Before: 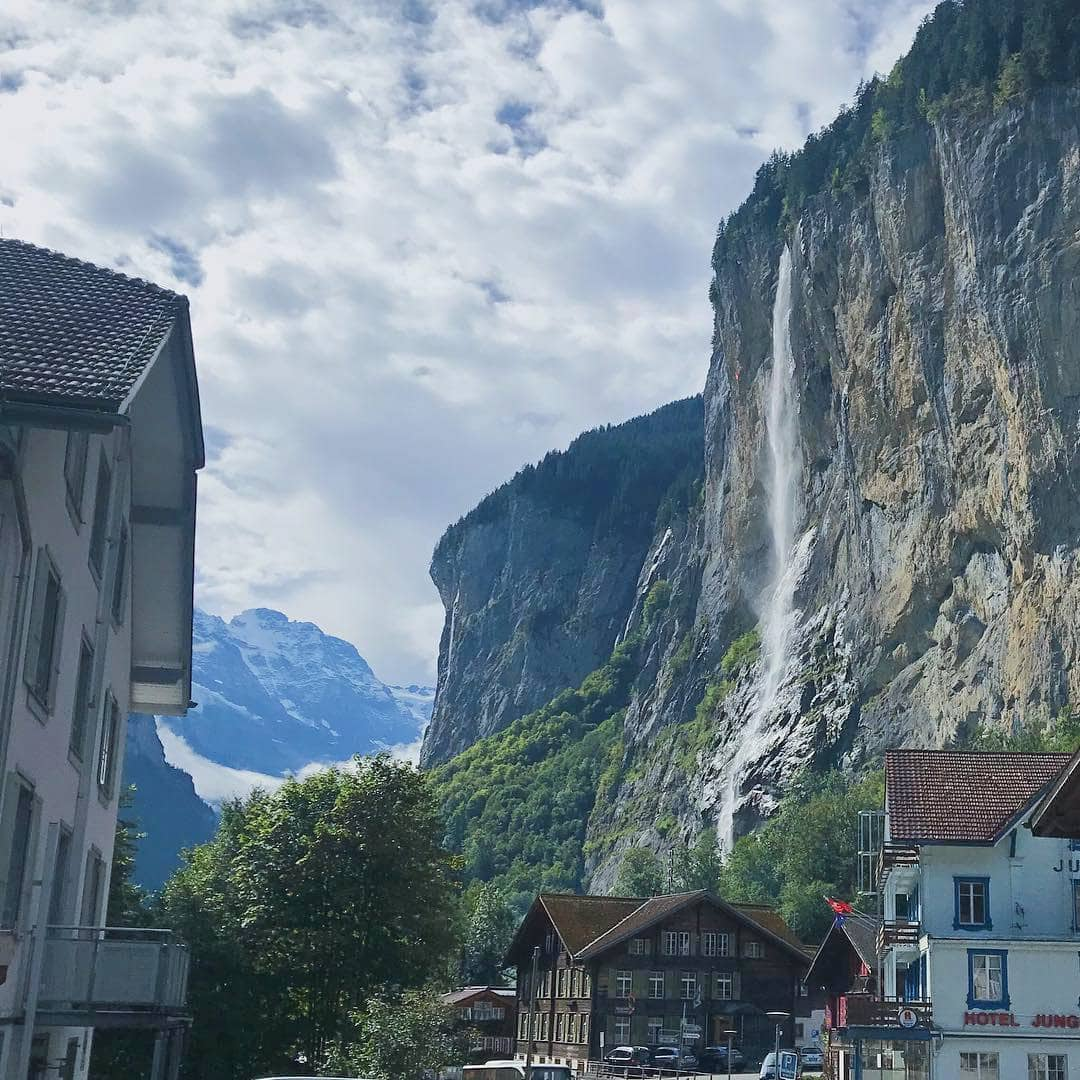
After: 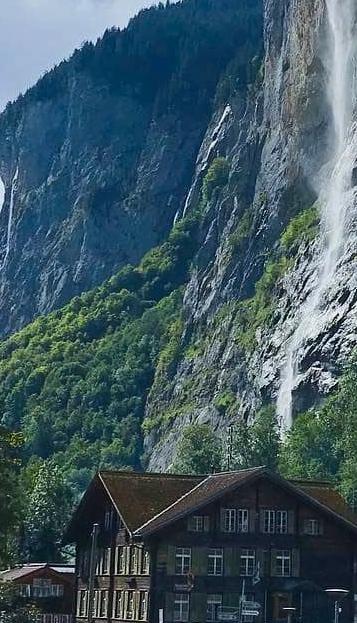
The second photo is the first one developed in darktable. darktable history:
crop: left 40.878%, top 39.176%, right 25.993%, bottom 3.081%
contrast brightness saturation: contrast 0.13, brightness -0.05, saturation 0.16
